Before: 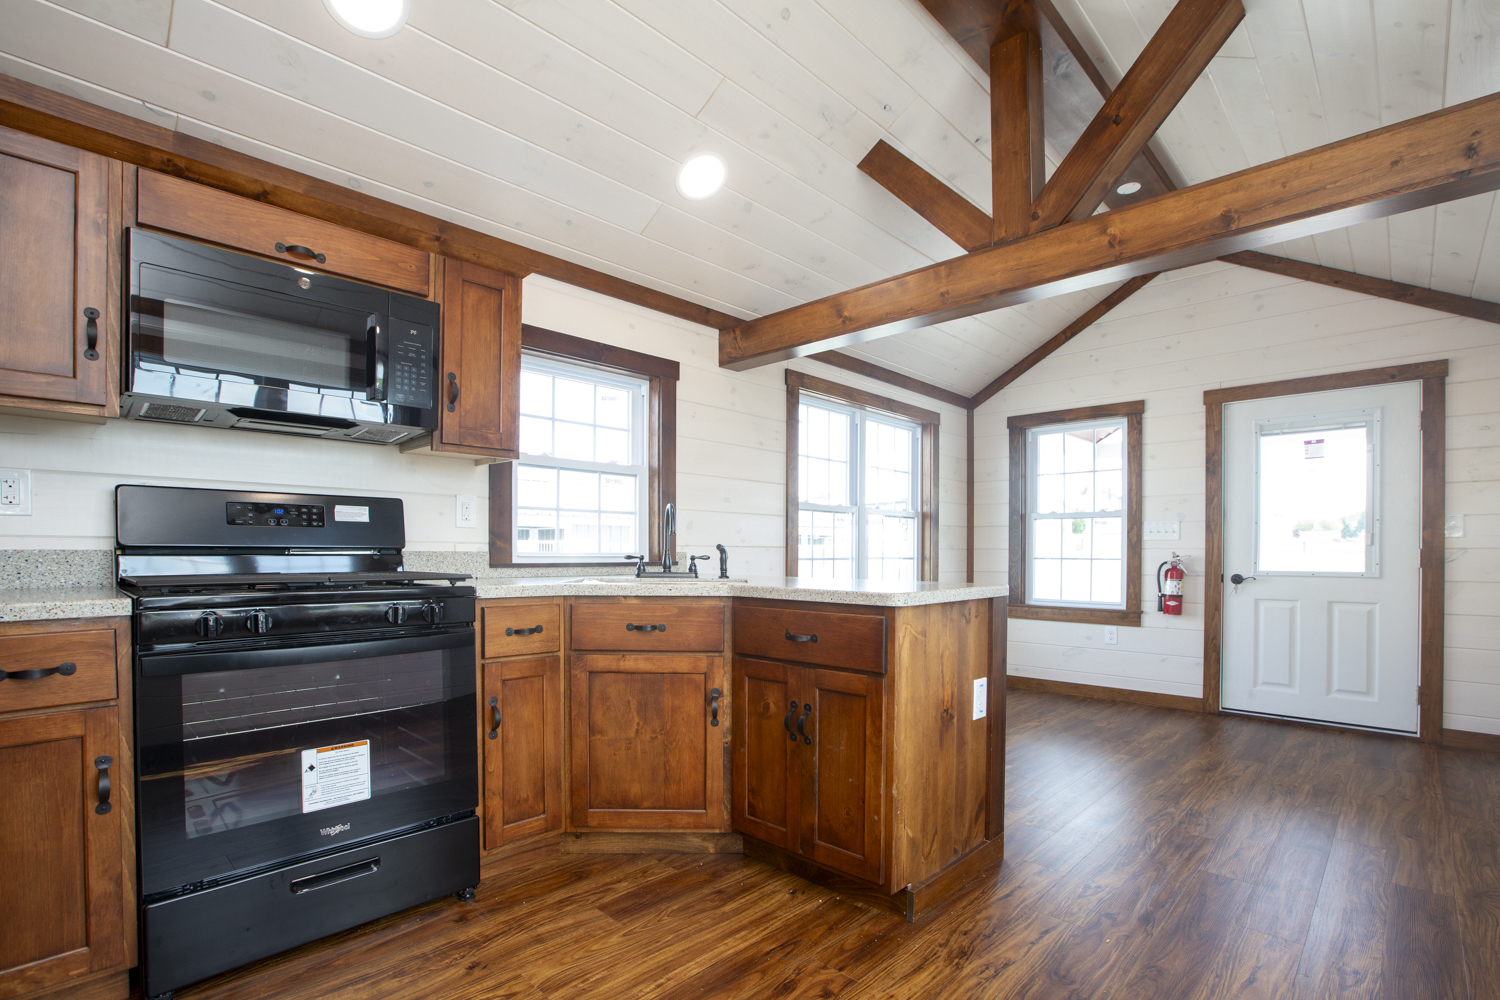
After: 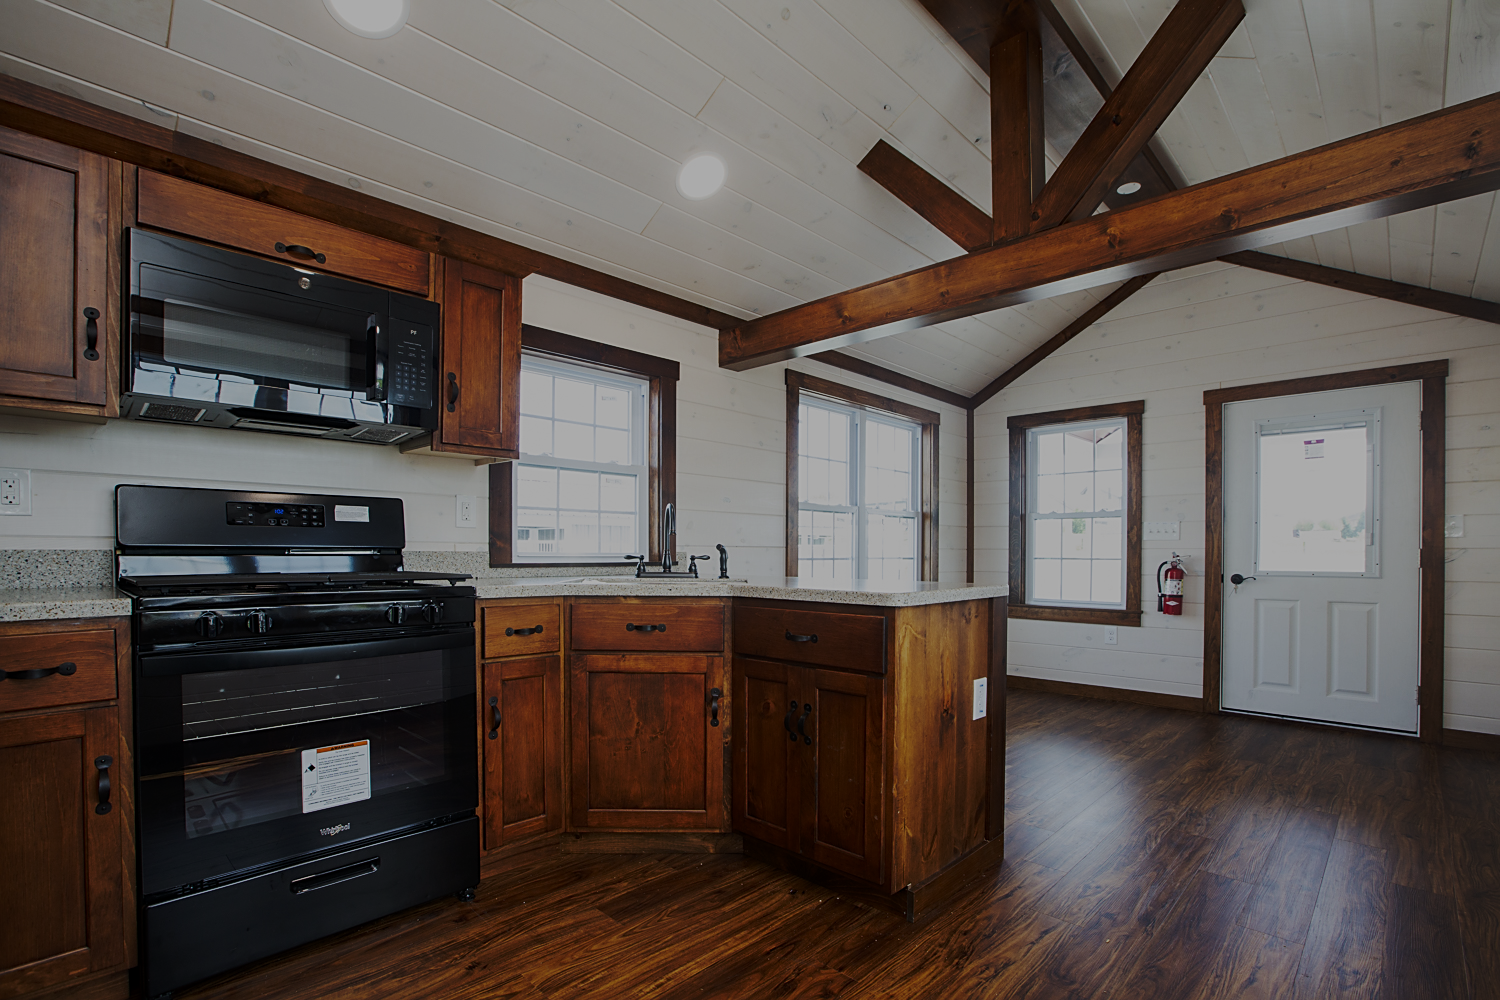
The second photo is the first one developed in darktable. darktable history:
exposure: exposure -2.352 EV, compensate highlight preservation false
sharpen: on, module defaults
base curve: curves: ch0 [(0, 0) (0.032, 0.037) (0.105, 0.228) (0.435, 0.76) (0.856, 0.983) (1, 1)], preserve colors none
